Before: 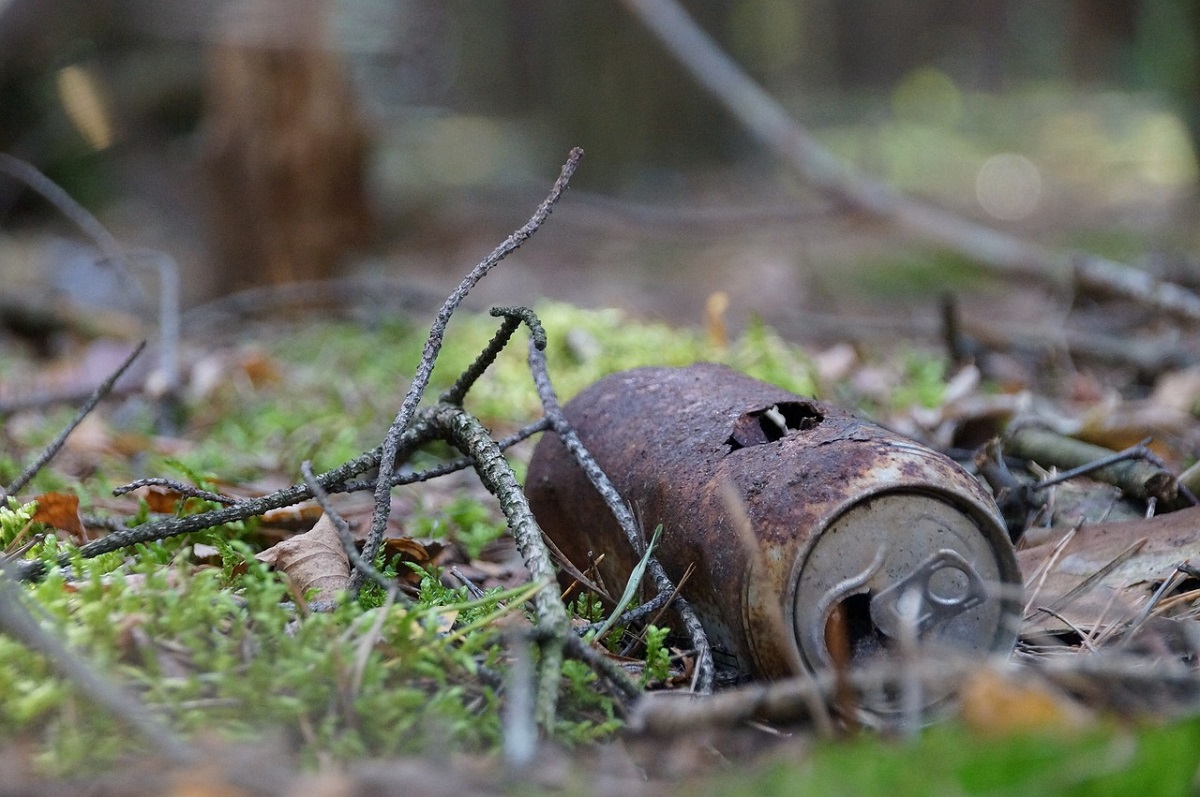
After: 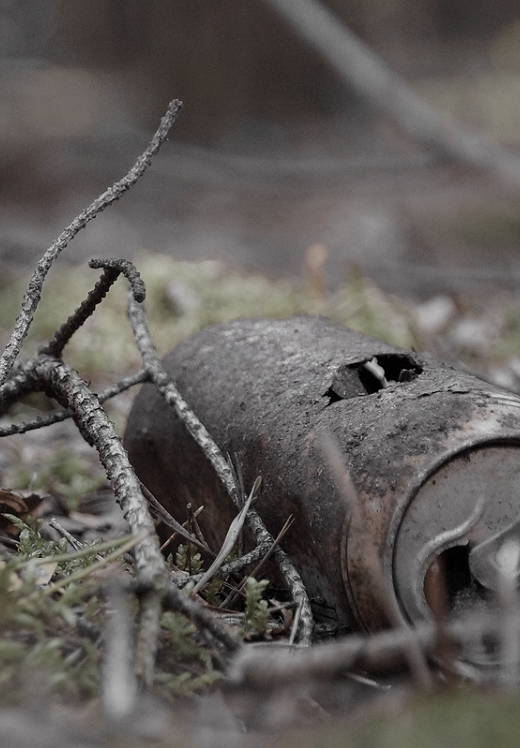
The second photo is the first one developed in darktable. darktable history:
rgb levels: mode RGB, independent channels, levels [[0, 0.474, 1], [0, 0.5, 1], [0, 0.5, 1]]
exposure: exposure -0.582 EV, compensate highlight preservation false
crop: left 33.452%, top 6.025%, right 23.155%
color zones: curves: ch0 [(0, 0.613) (0.01, 0.613) (0.245, 0.448) (0.498, 0.529) (0.642, 0.665) (0.879, 0.777) (0.99, 0.613)]; ch1 [(0, 0.035) (0.121, 0.189) (0.259, 0.197) (0.415, 0.061) (0.589, 0.022) (0.732, 0.022) (0.857, 0.026) (0.991, 0.053)]
